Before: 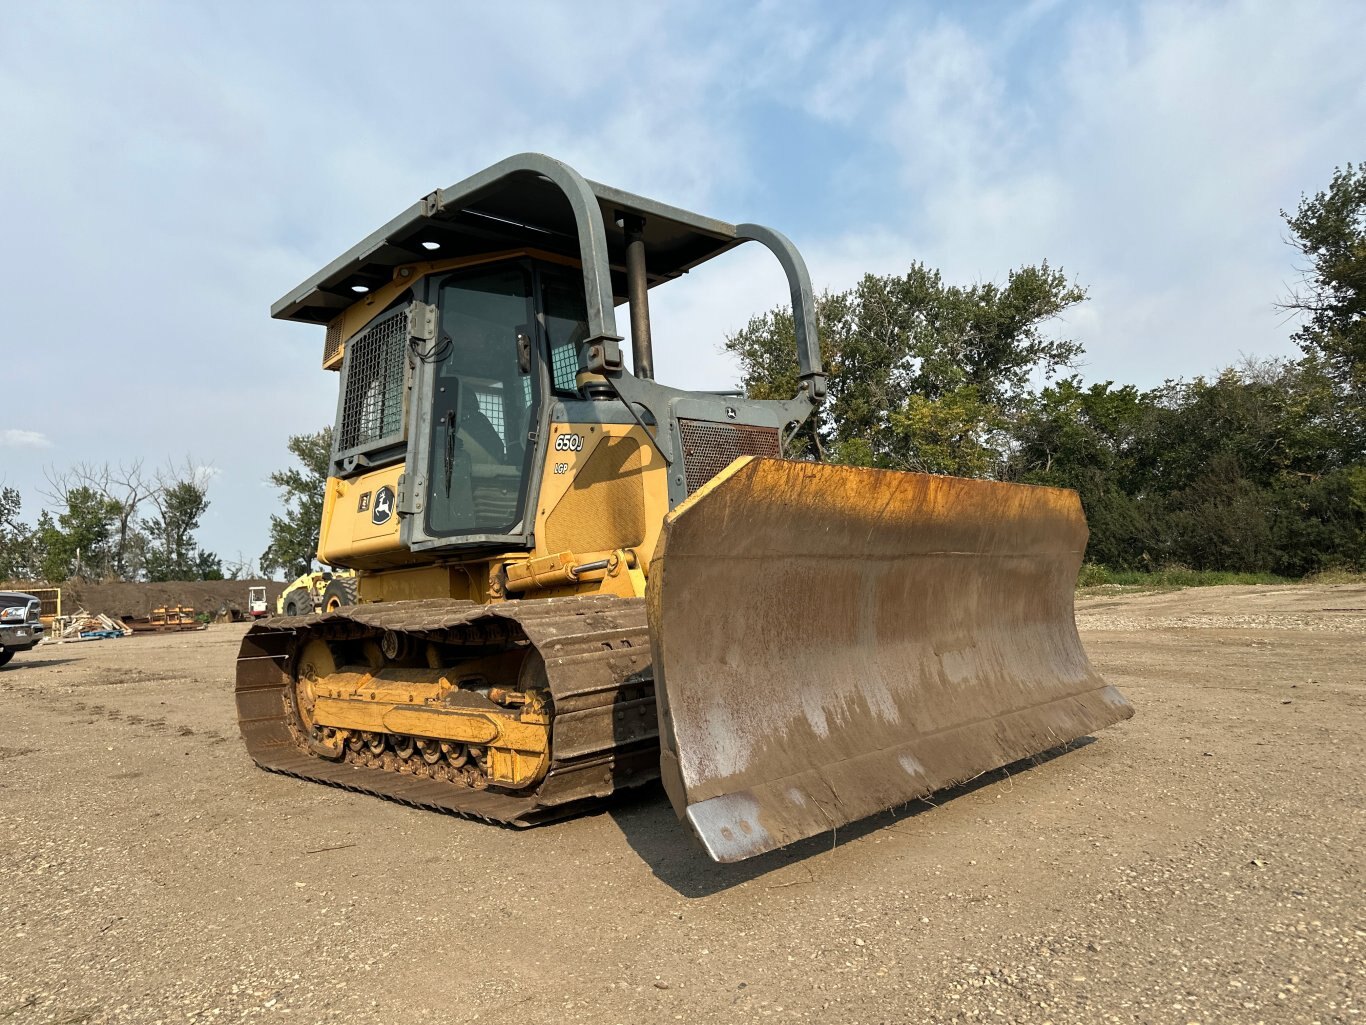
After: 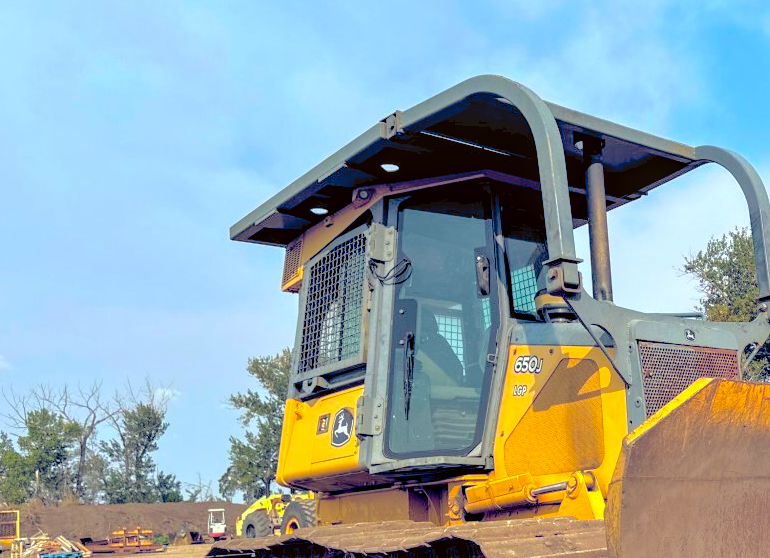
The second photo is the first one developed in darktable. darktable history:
color correction: highlights a* -3.11, highlights b* -6.13, shadows a* 3.04, shadows b* 5.25
tone equalizer: smoothing diameter 24.92%, edges refinement/feathering 7.55, preserve details guided filter
color balance rgb: power › hue 328.75°, global offset › luminance -0.277%, global offset › chroma 0.304%, global offset › hue 262.6°, perceptual saturation grading › global saturation 30.229%, global vibrance 25.307%
shadows and highlights: on, module defaults
crop and rotate: left 3.068%, top 7.669%, right 40.532%, bottom 37.848%
contrast brightness saturation: contrast 0.096, brightness 0.297, saturation 0.145
local contrast: detail 130%
tone curve: curves: ch0 [(0, 0) (0.003, 0.021) (0.011, 0.021) (0.025, 0.021) (0.044, 0.033) (0.069, 0.053) (0.1, 0.08) (0.136, 0.114) (0.177, 0.171) (0.224, 0.246) (0.277, 0.332) (0.335, 0.424) (0.399, 0.496) (0.468, 0.561) (0.543, 0.627) (0.623, 0.685) (0.709, 0.741) (0.801, 0.813) (0.898, 0.902) (1, 1)], color space Lab, independent channels, preserve colors none
